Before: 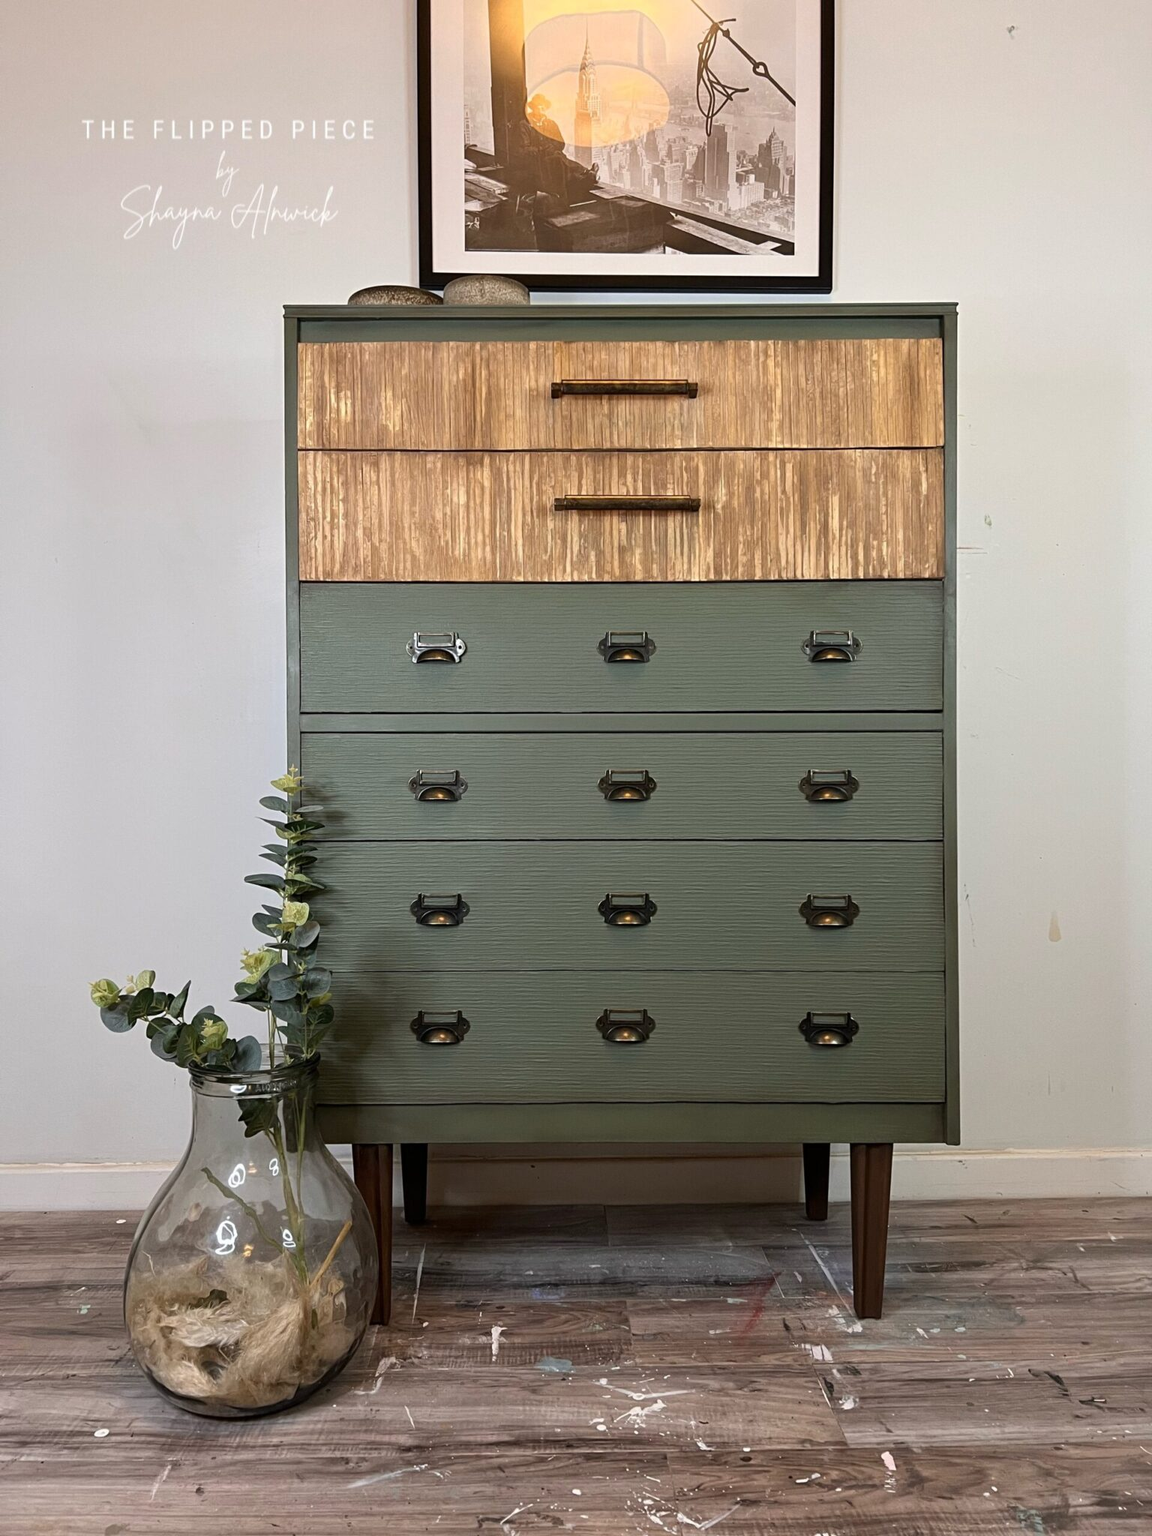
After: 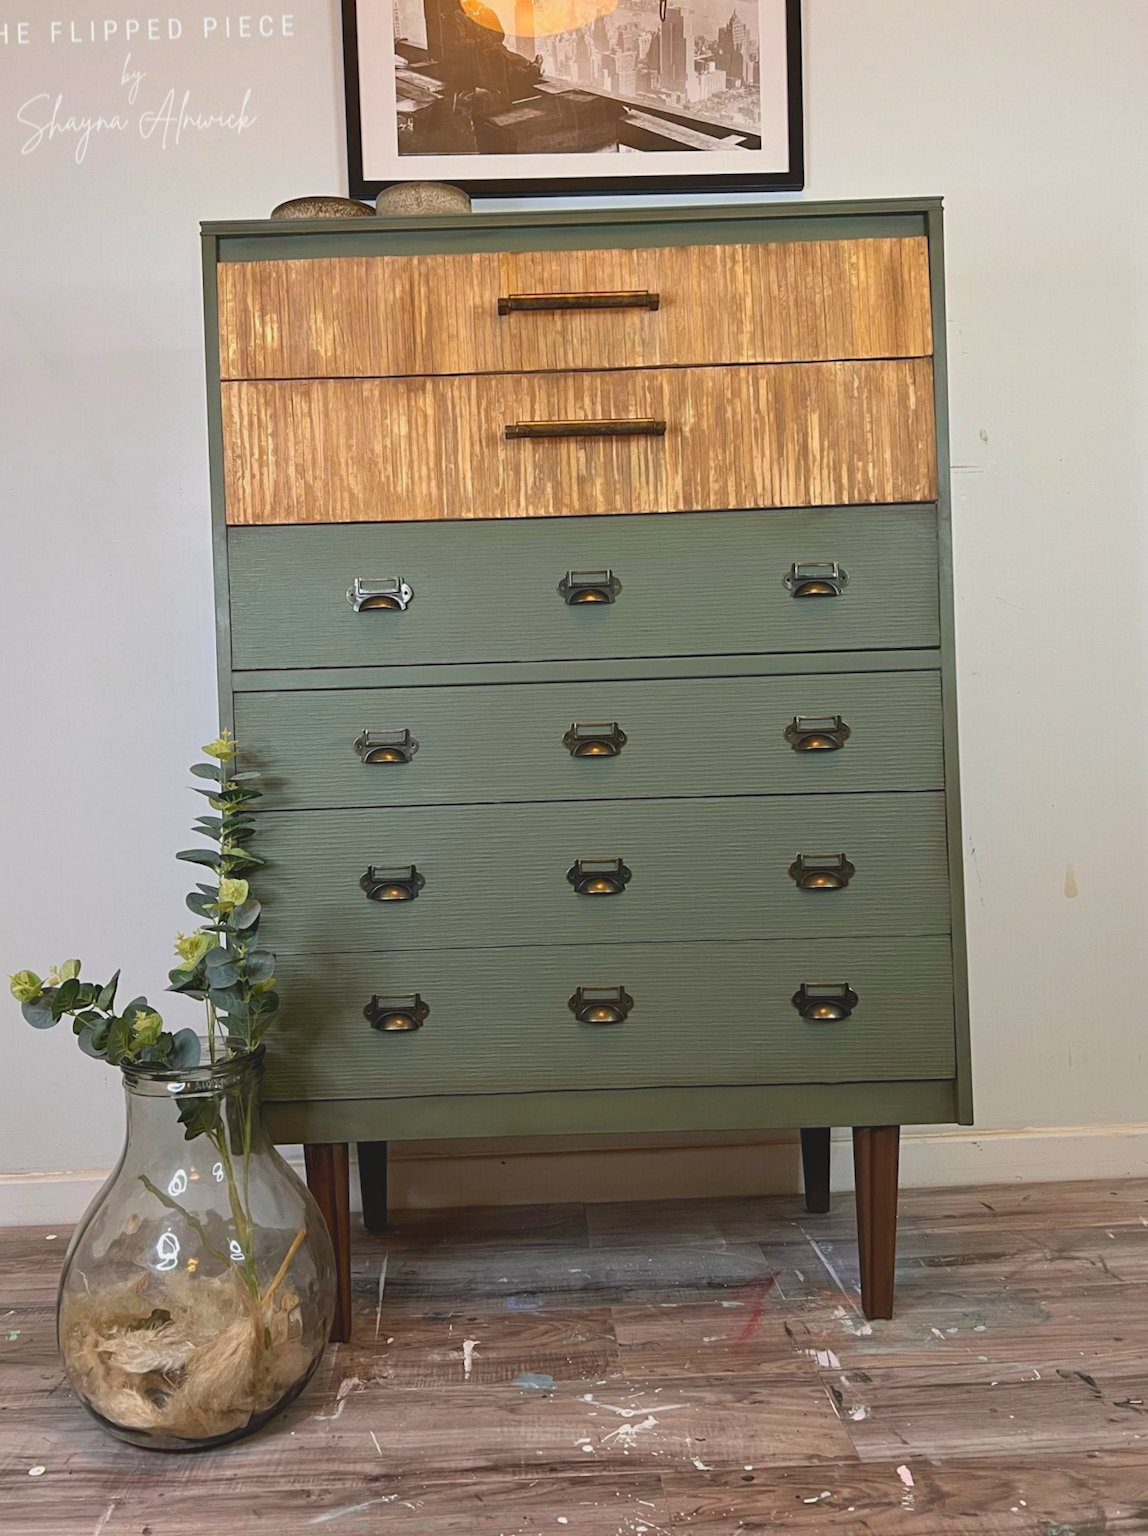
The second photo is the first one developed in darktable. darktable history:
contrast brightness saturation: contrast -0.19, saturation 0.189
crop and rotate: angle 1.72°, left 6.016%, top 5.716%
exposure: exposure 0.202 EV, compensate exposure bias true, compensate highlight preservation false
